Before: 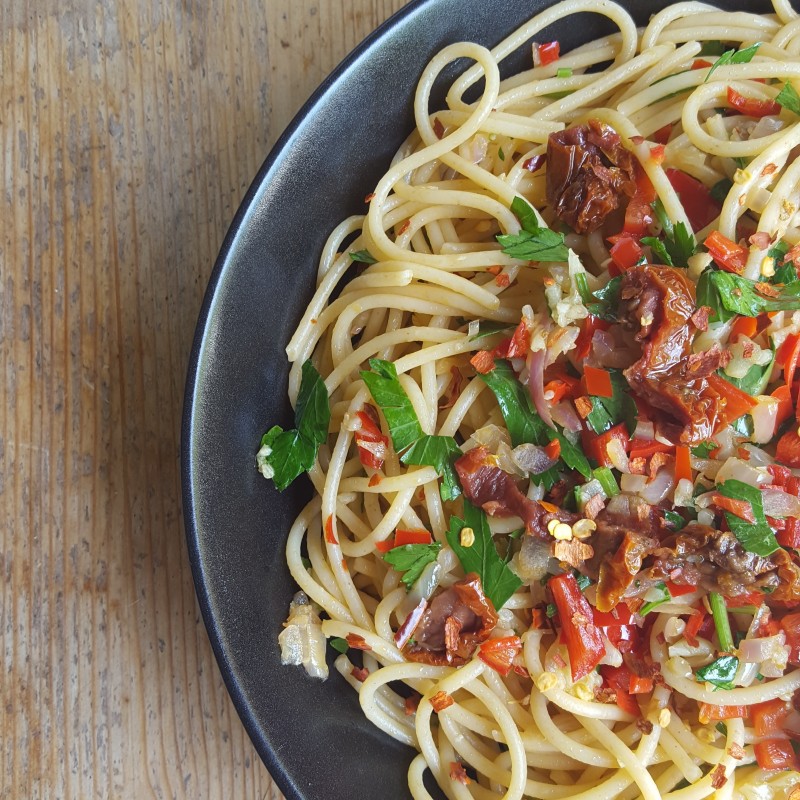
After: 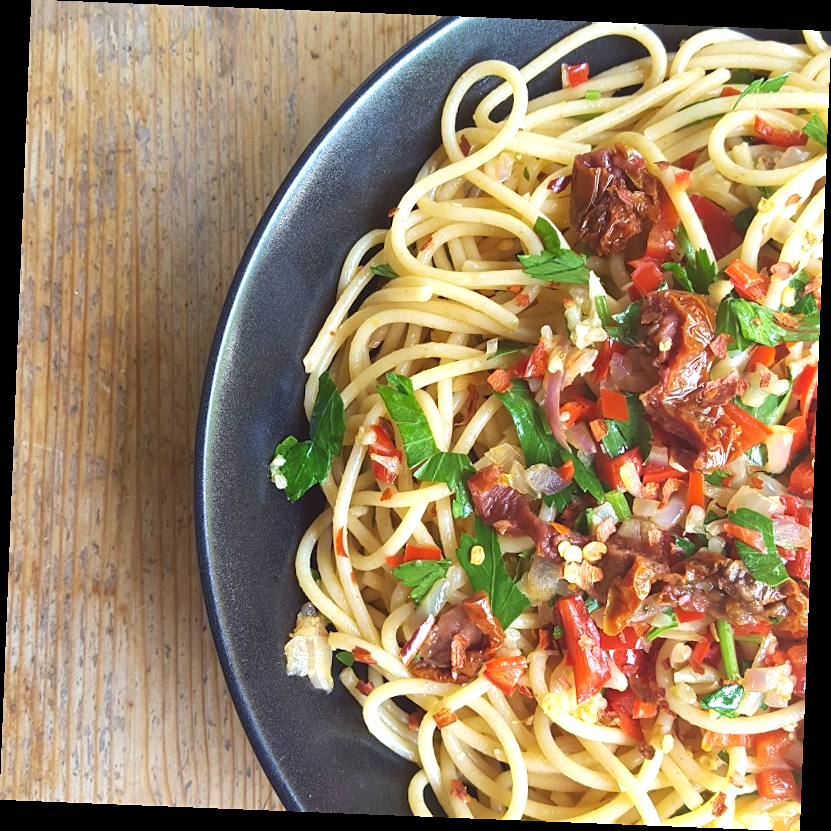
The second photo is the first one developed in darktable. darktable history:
rotate and perspective: rotation 2.27°, automatic cropping off
sharpen: amount 0.2
exposure: exposure 0.6 EV, compensate highlight preservation false
velvia: on, module defaults
